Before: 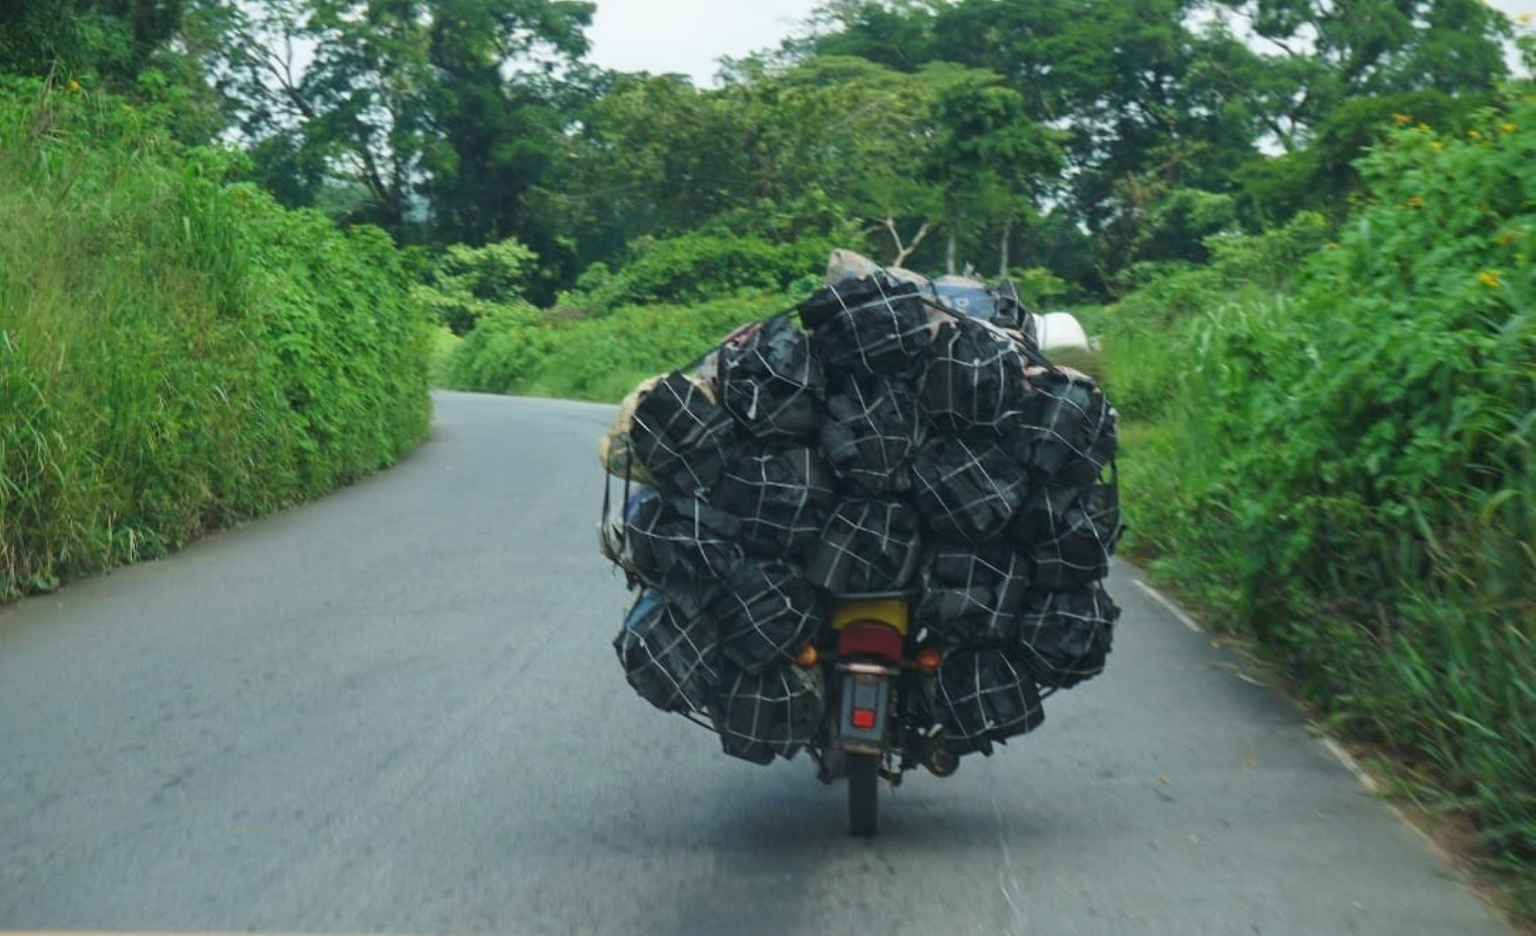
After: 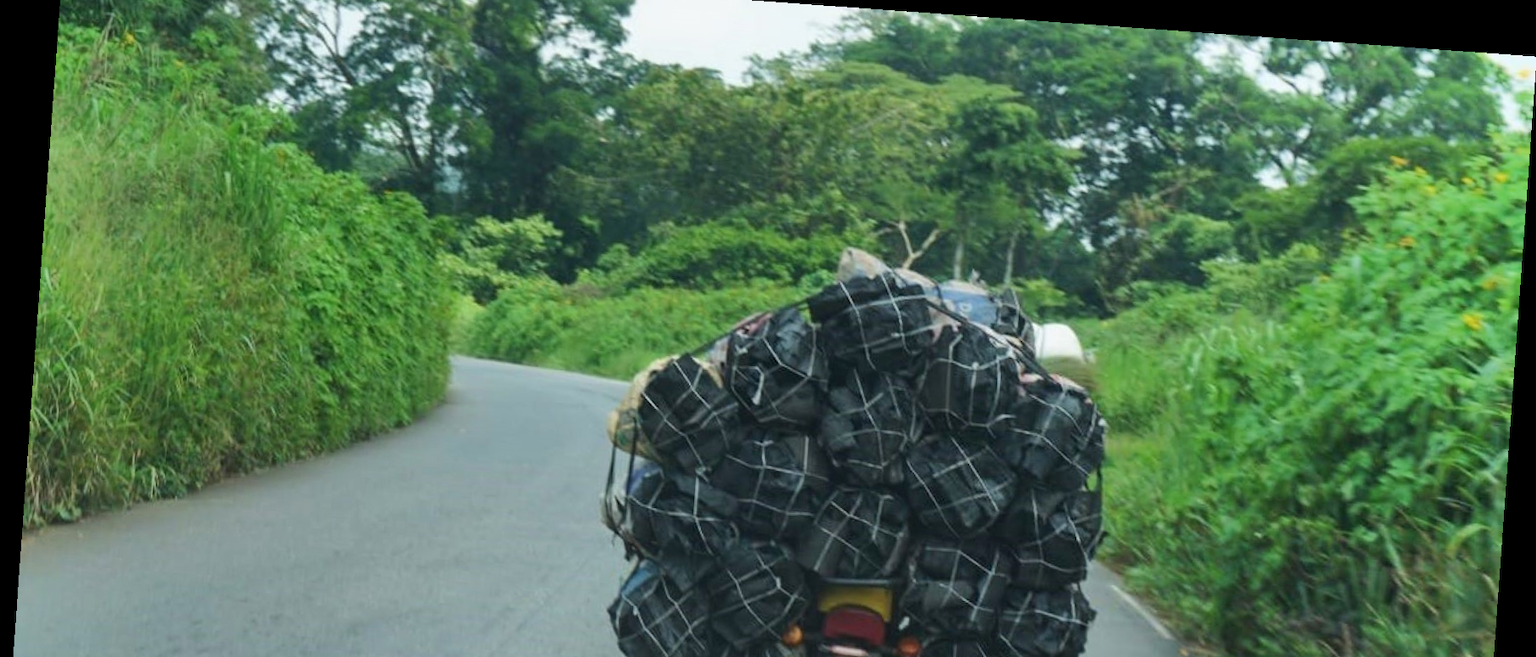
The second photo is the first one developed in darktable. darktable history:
shadows and highlights: radius 264.75, soften with gaussian
rotate and perspective: rotation 4.1°, automatic cropping off
crop and rotate: top 4.848%, bottom 29.503%
